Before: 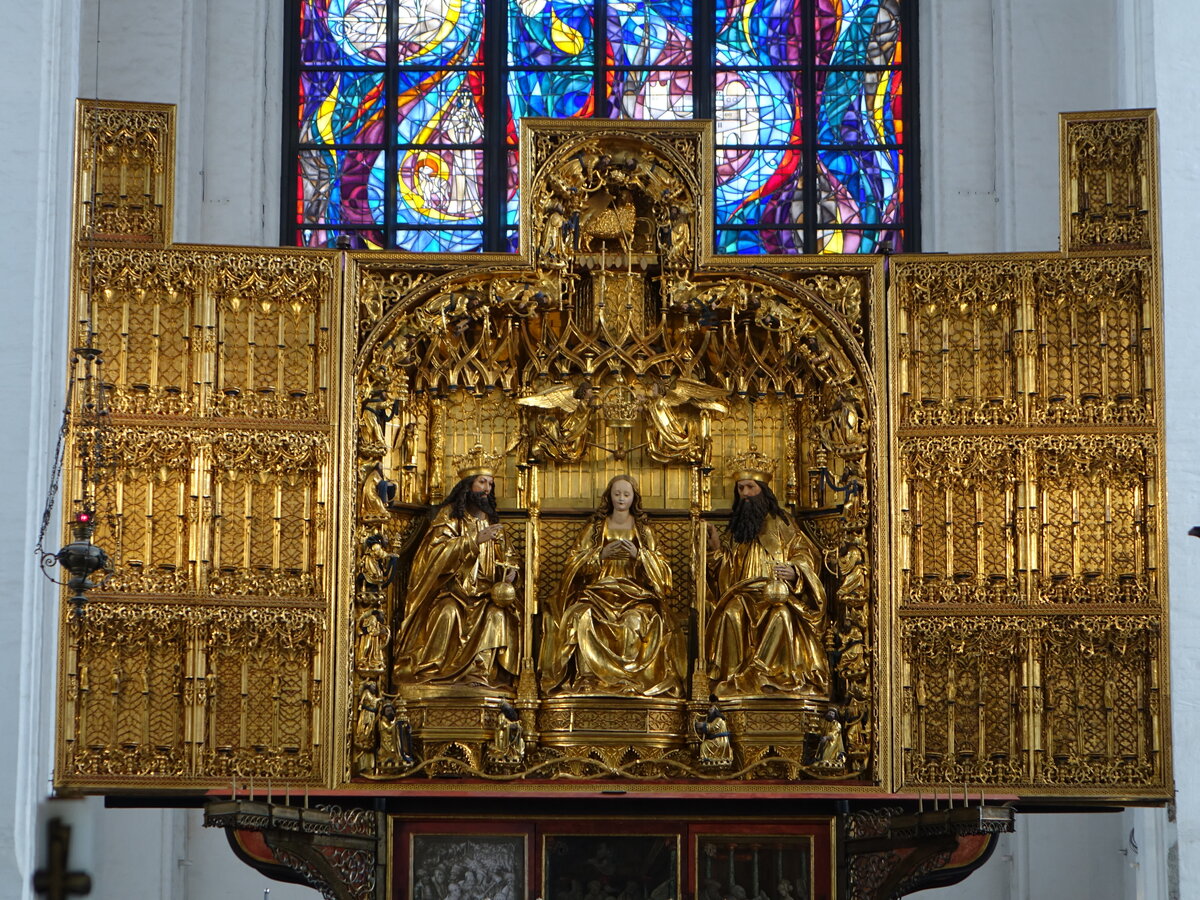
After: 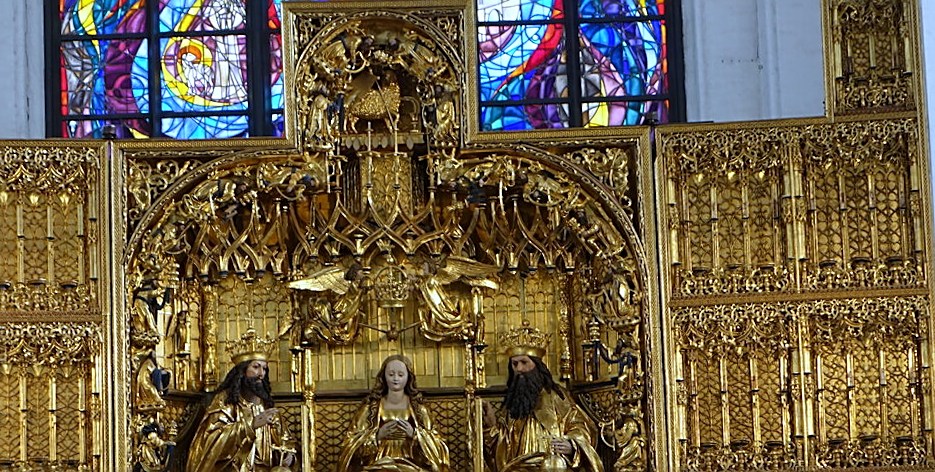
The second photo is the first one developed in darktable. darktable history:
tone equalizer: on, module defaults
white balance: red 0.926, green 1.003, blue 1.133
rotate and perspective: rotation -2°, crop left 0.022, crop right 0.978, crop top 0.049, crop bottom 0.951
crop: left 18.38%, top 11.092%, right 2.134%, bottom 33.217%
sharpen: on, module defaults
